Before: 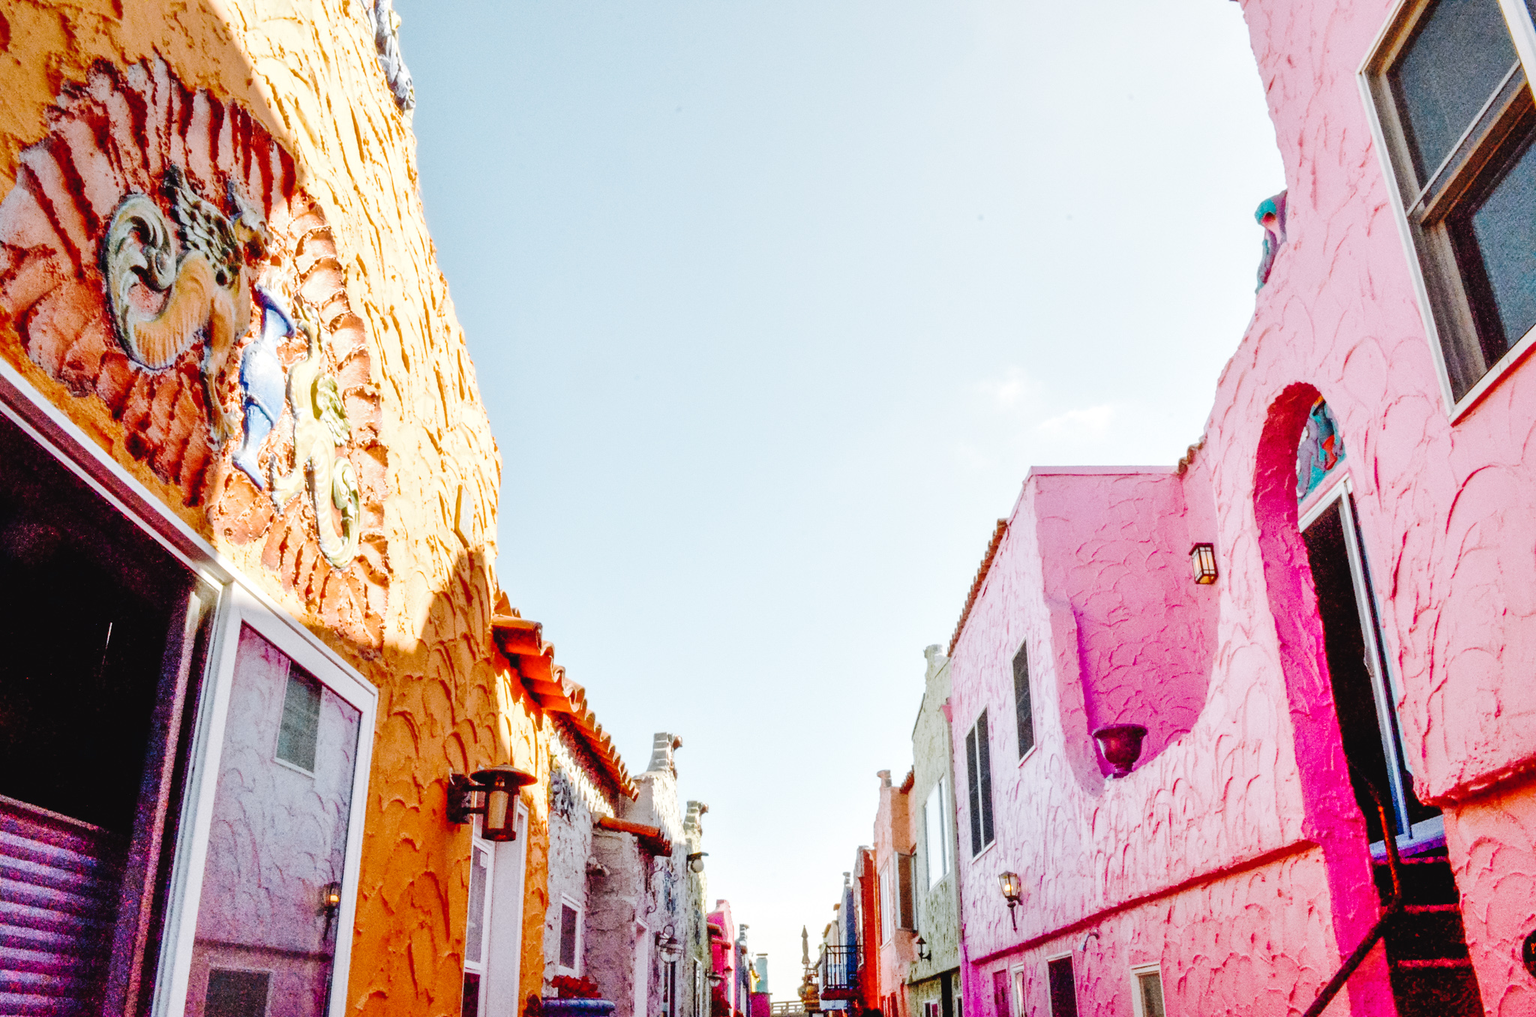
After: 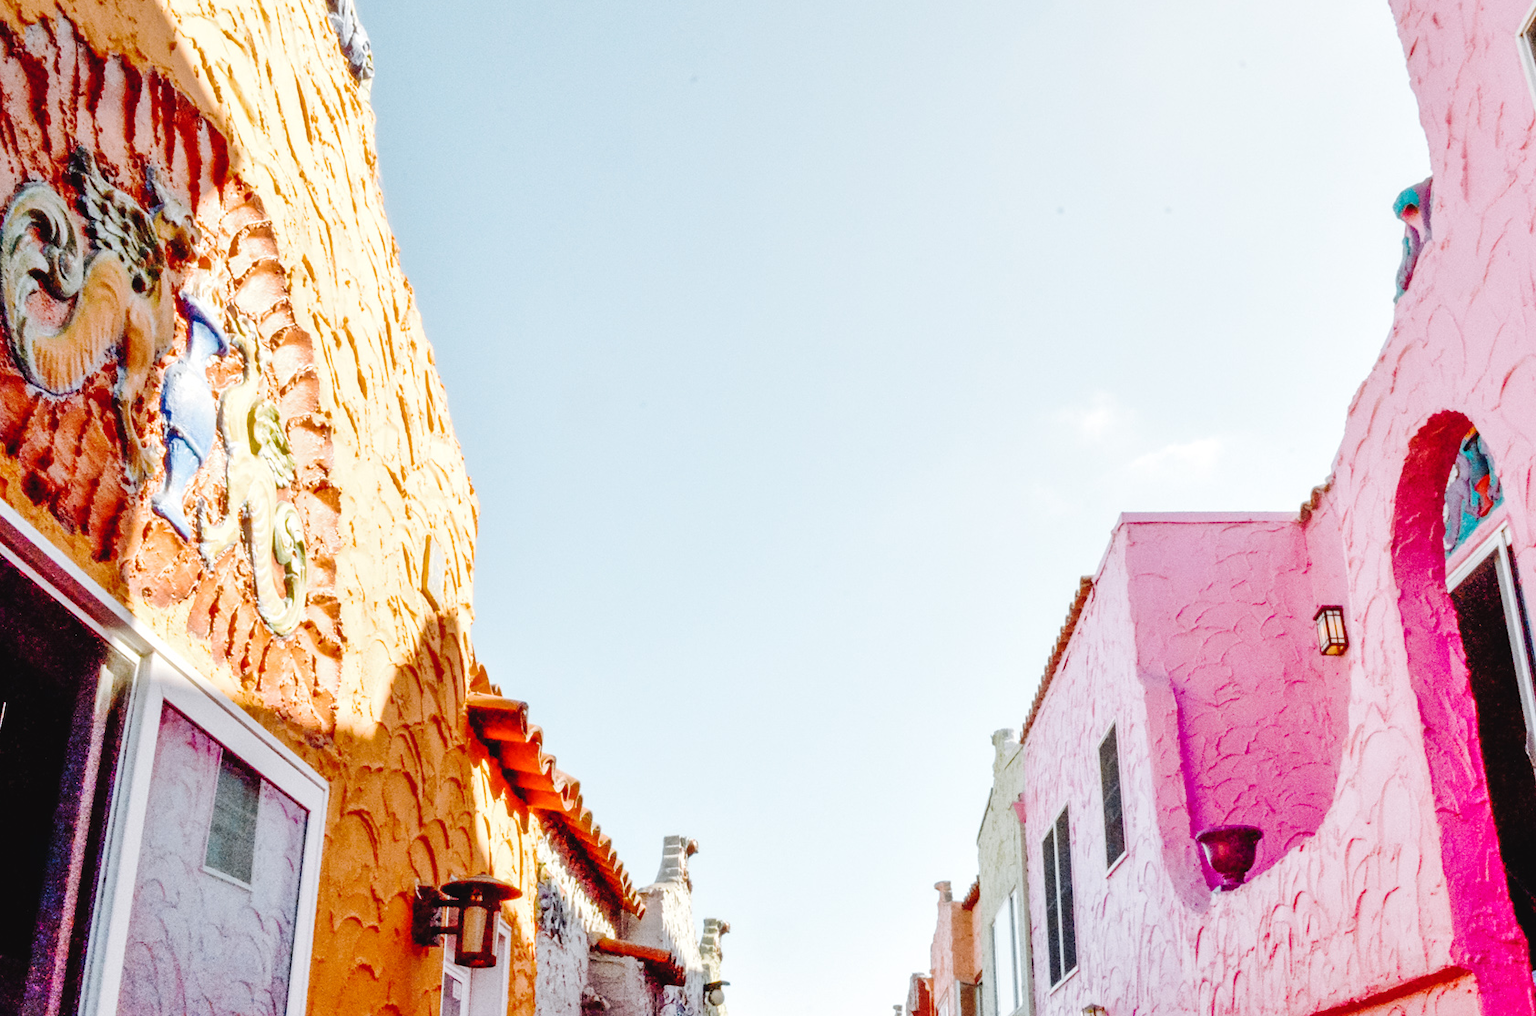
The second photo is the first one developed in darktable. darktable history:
crop and rotate: left 7.029%, top 4.38%, right 10.578%, bottom 13.264%
base curve: preserve colors none
